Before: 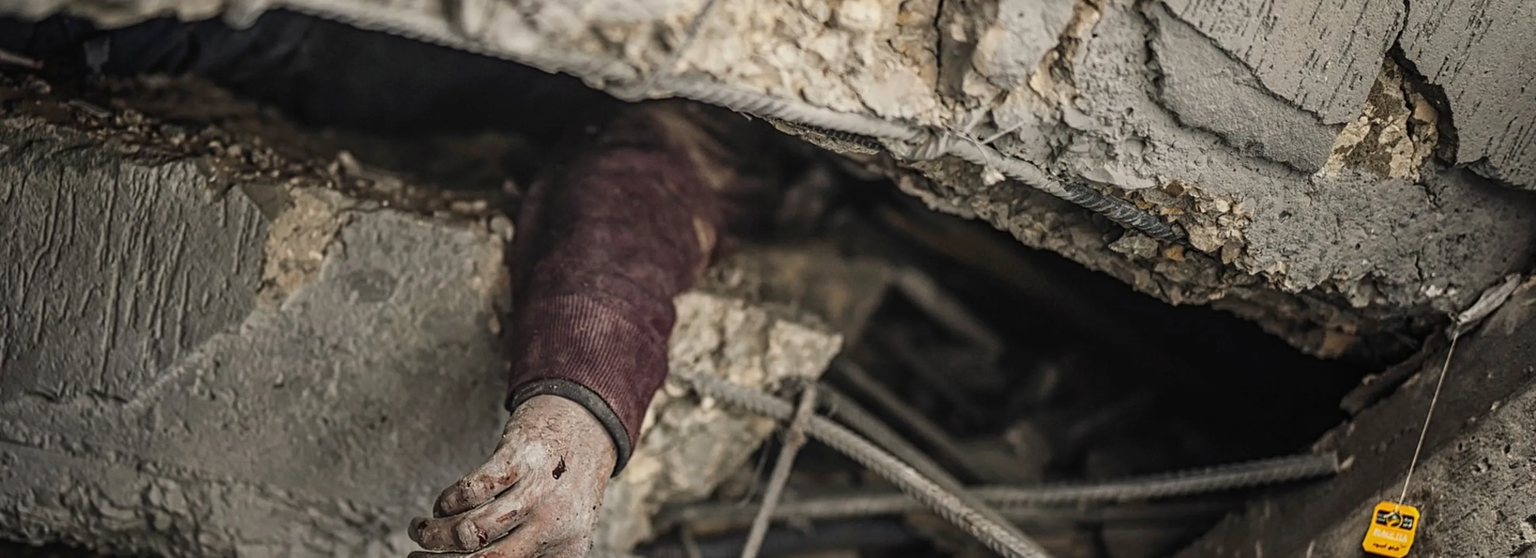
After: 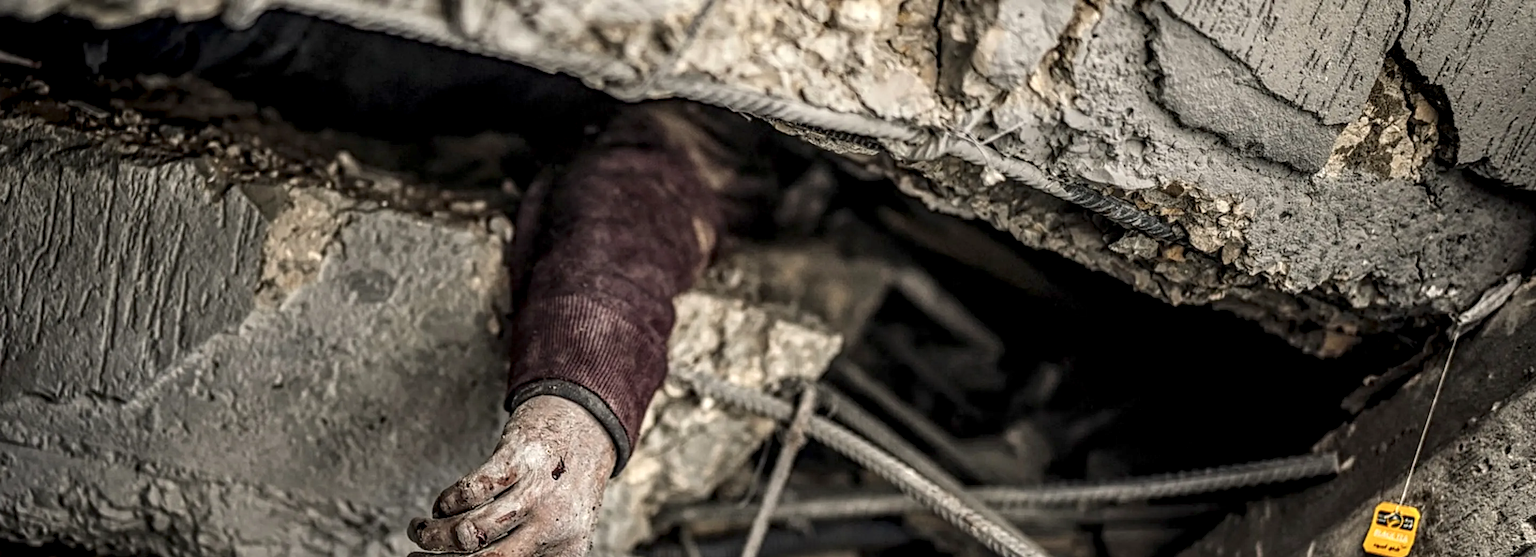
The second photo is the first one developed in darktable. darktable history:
local contrast: highlights 60%, shadows 60%, detail 160%
crop and rotate: left 0.126%
